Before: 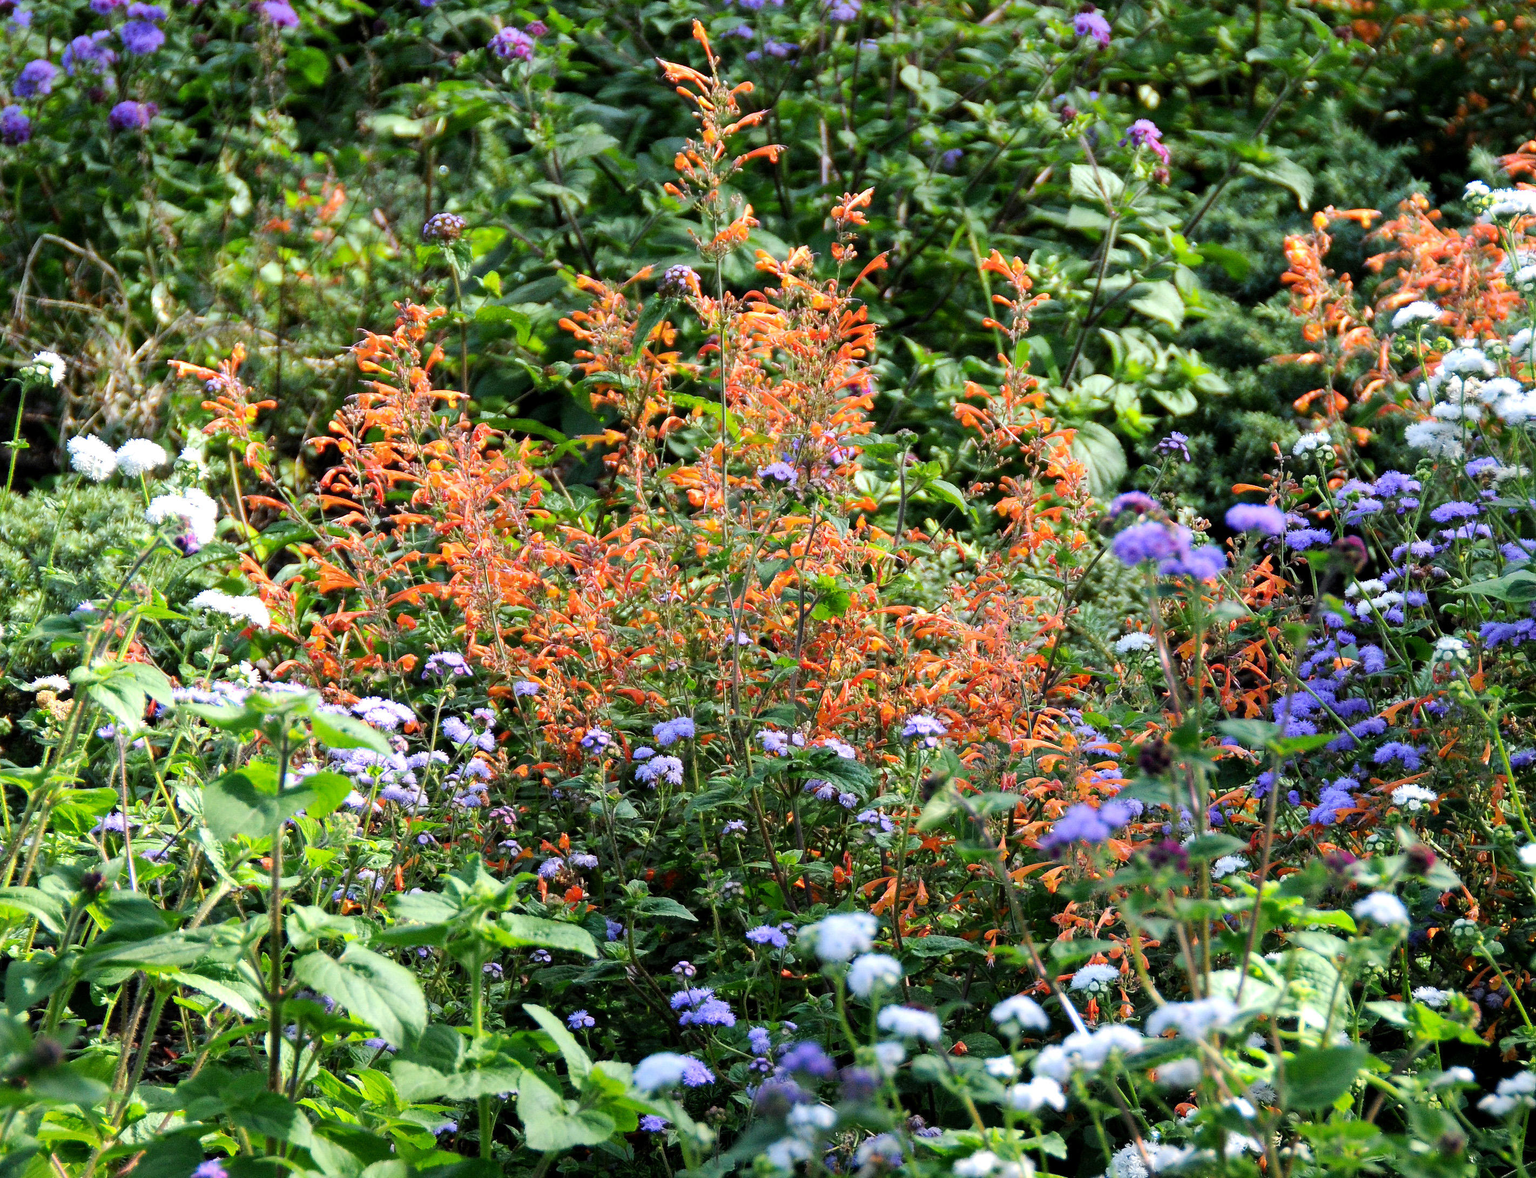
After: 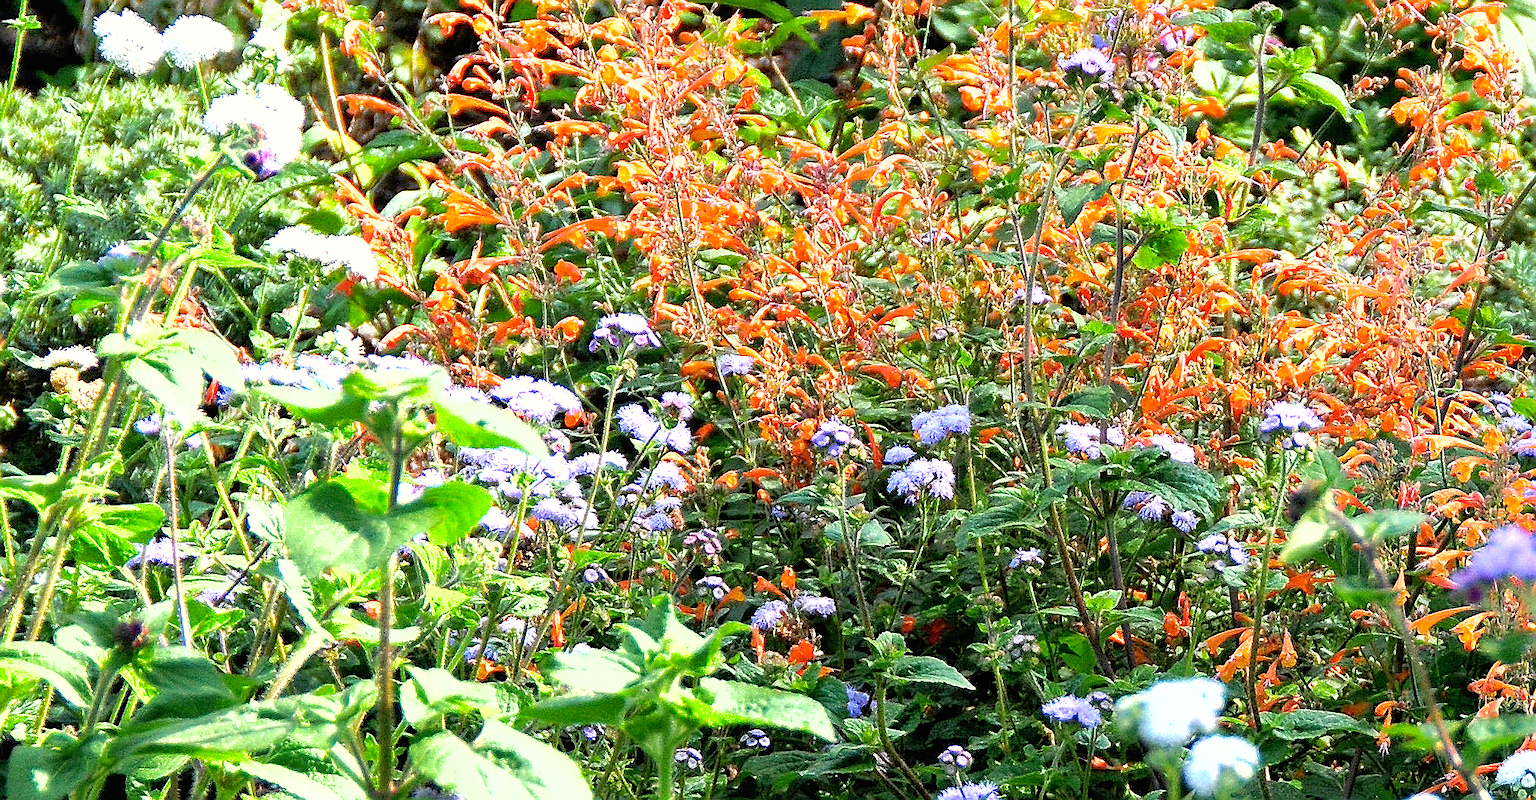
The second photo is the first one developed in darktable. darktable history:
color correction: highlights b* 2.99
sharpen: radius 1.367, amount 1.243, threshold 0.745
shadows and highlights: on, module defaults
exposure: black level correction 0, exposure 0.499 EV, compensate exposure bias true, compensate highlight preservation false
crop: top 36.32%, right 28.404%, bottom 15.041%
